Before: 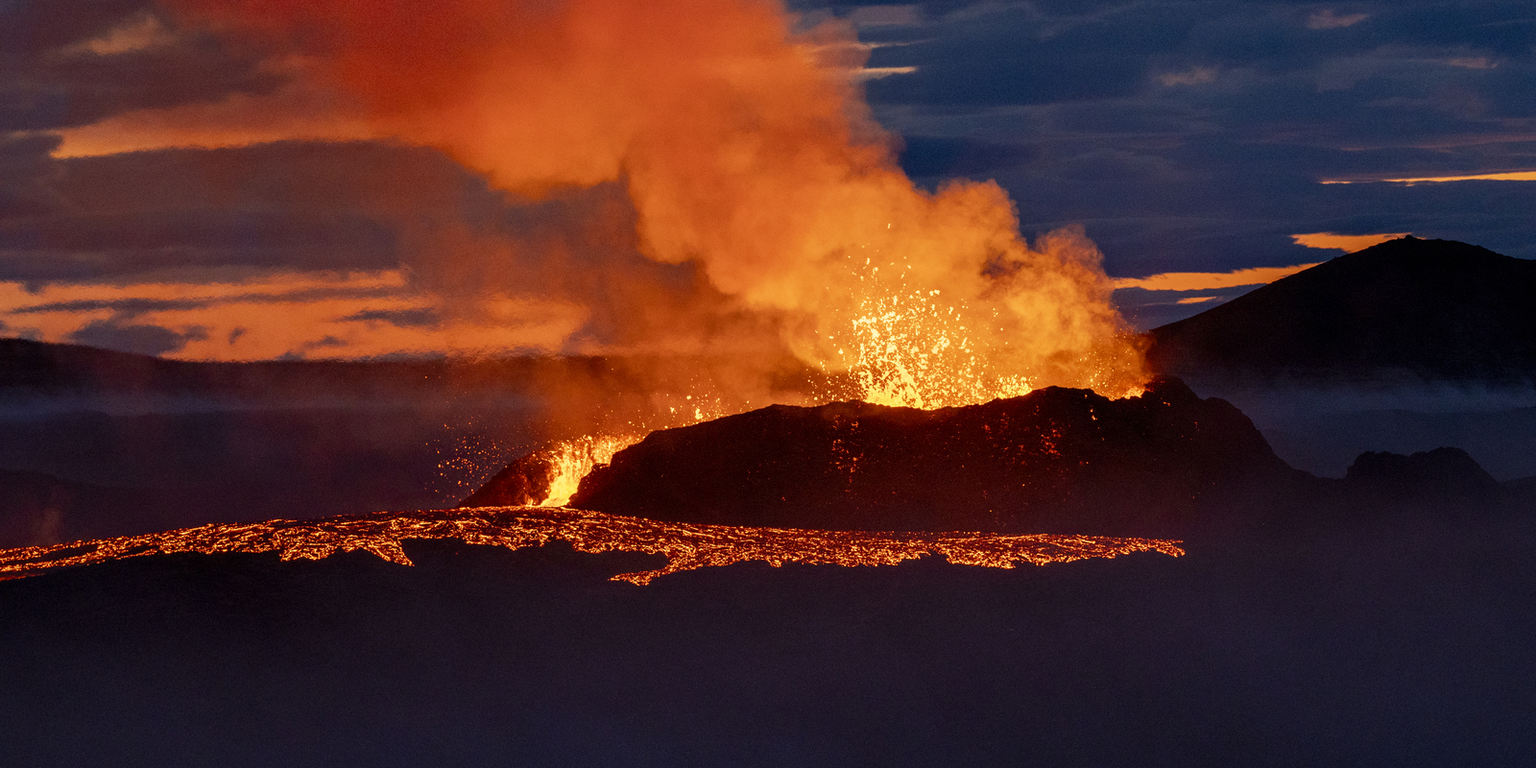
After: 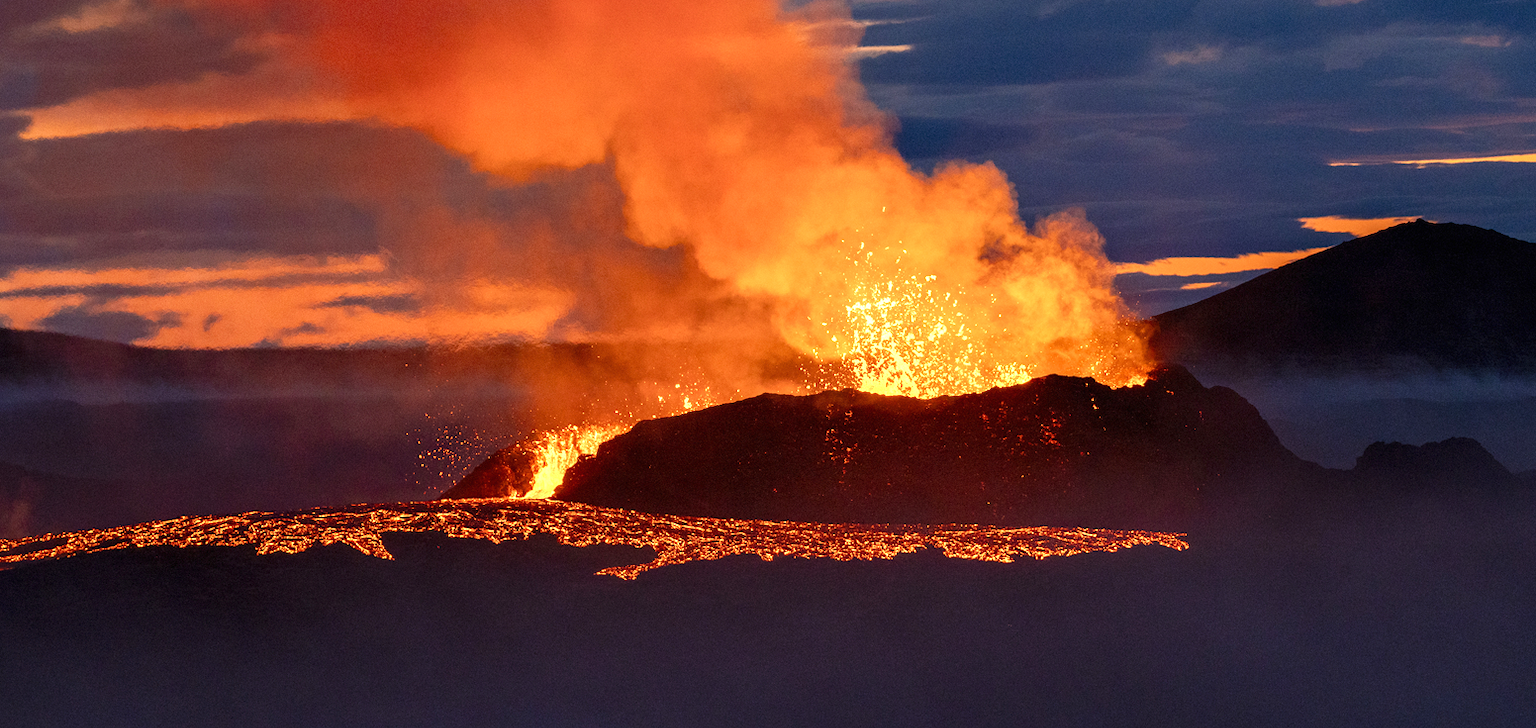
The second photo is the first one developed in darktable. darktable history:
crop: left 2.094%, top 3.003%, right 0.881%, bottom 4.893%
exposure: black level correction 0, exposure 0.695 EV, compensate highlight preservation false
